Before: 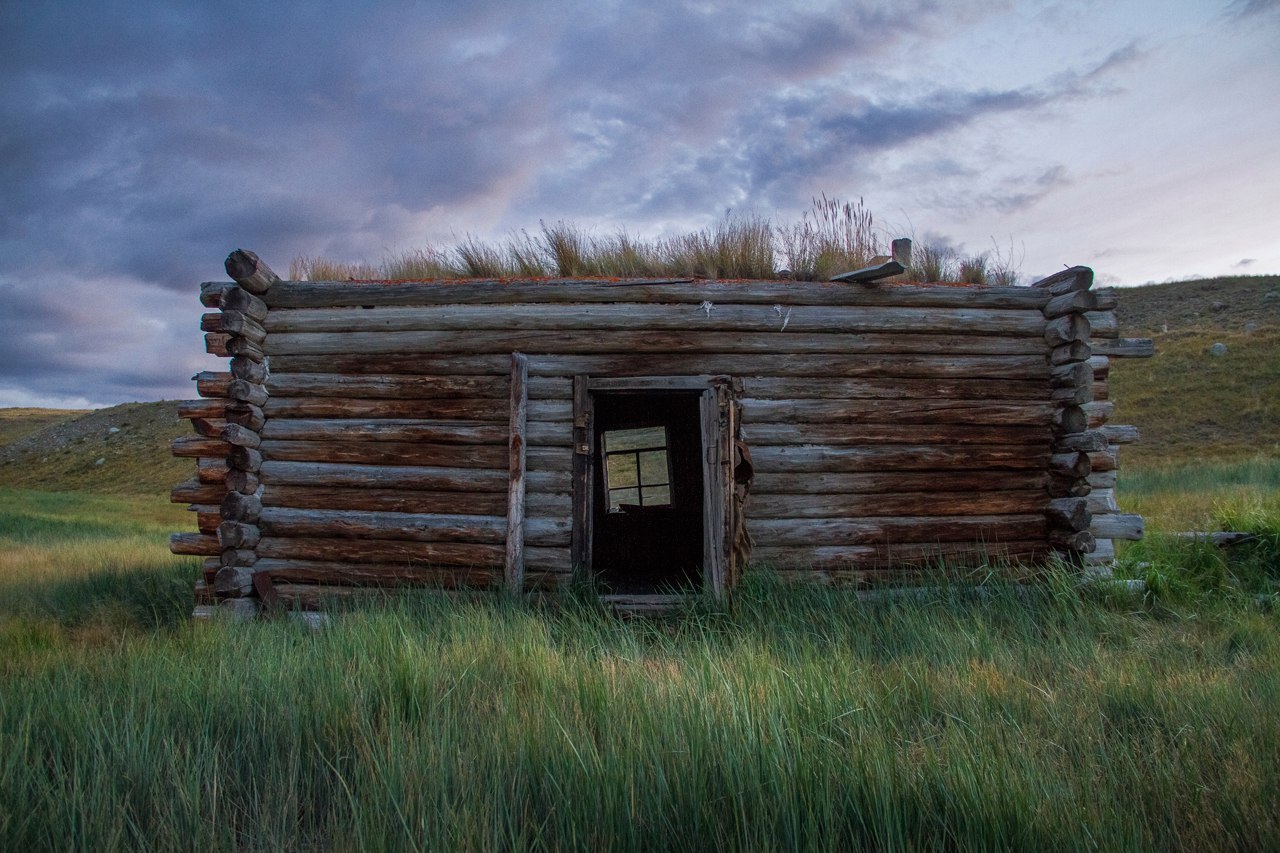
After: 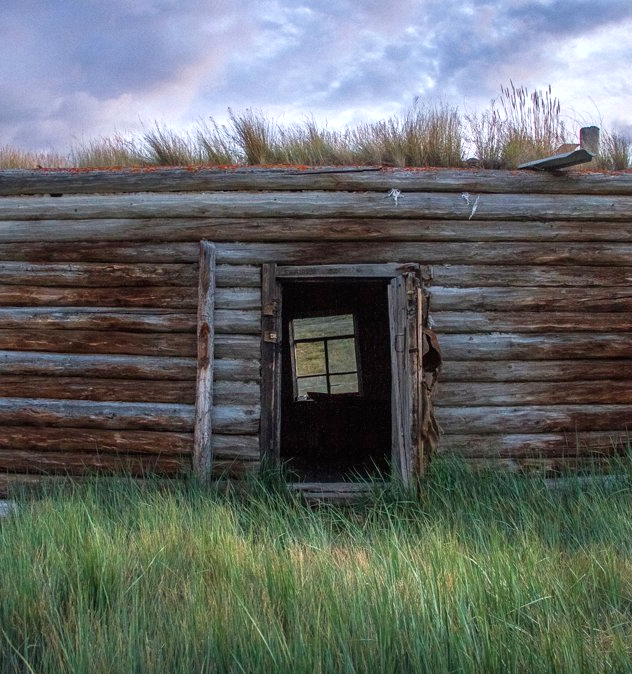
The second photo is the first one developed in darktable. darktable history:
crop and rotate: angle 0.019°, left 24.409%, top 13.159%, right 26.19%, bottom 7.706%
exposure: black level correction 0, exposure 0.699 EV, compensate highlight preservation false
